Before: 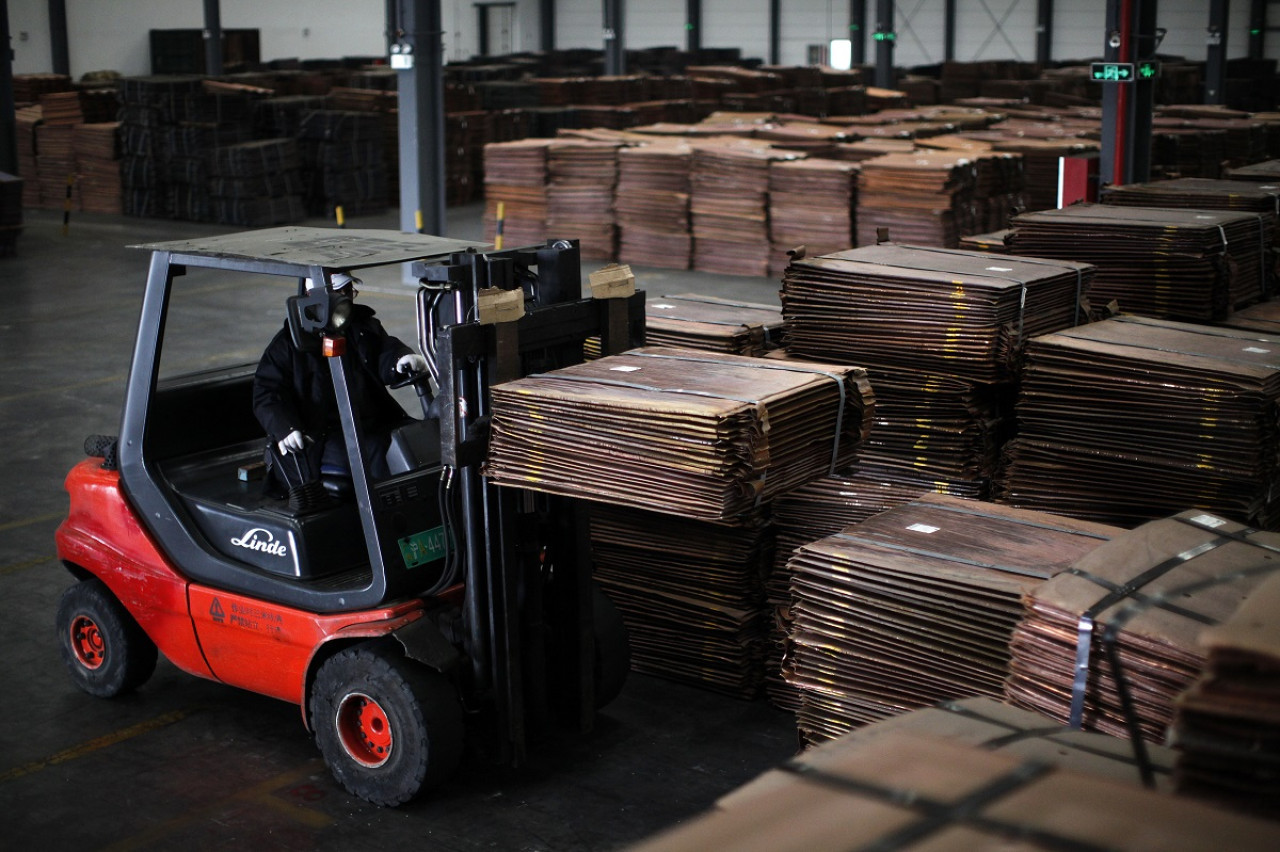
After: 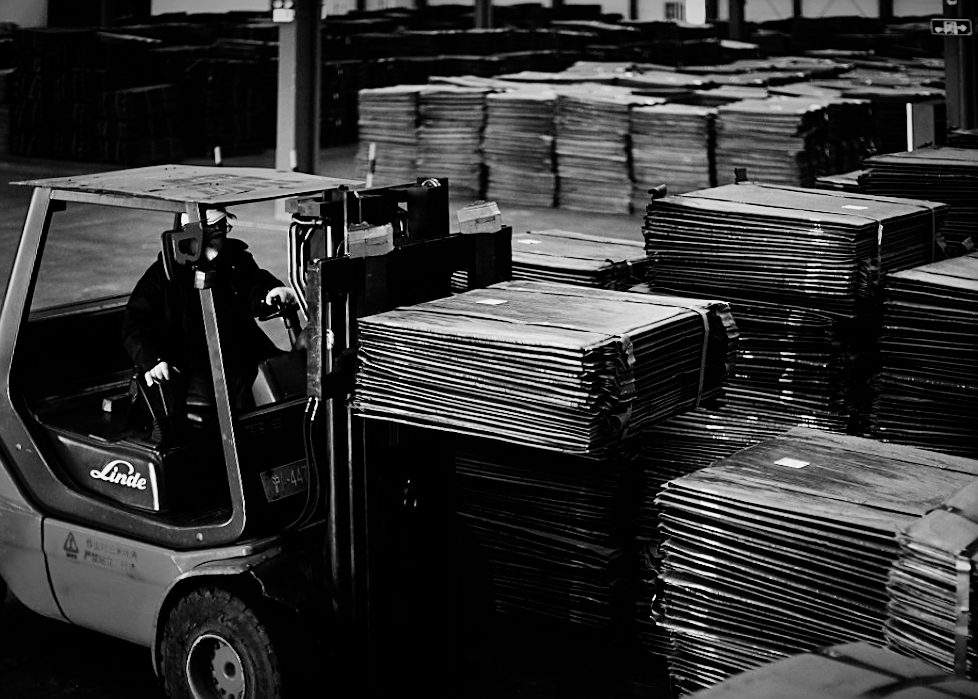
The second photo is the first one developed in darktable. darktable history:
tone equalizer: -8 EV -0.75 EV, -7 EV -0.7 EV, -6 EV -0.6 EV, -5 EV -0.4 EV, -3 EV 0.4 EV, -2 EV 0.6 EV, -1 EV 0.7 EV, +0 EV 0.75 EV, edges refinement/feathering 500, mask exposure compensation -1.57 EV, preserve details no
sharpen: on, module defaults
vignetting: fall-off start 98.29%, fall-off radius 100%, brightness -1, saturation 0.5, width/height ratio 1.428
exposure: exposure 0.2 EV, compensate highlight preservation false
filmic rgb: black relative exposure -7.65 EV, white relative exposure 4.56 EV, hardness 3.61, color science v6 (2022)
crop and rotate: left 7.196%, top 4.574%, right 10.605%, bottom 13.178%
rotate and perspective: rotation 0.215°, lens shift (vertical) -0.139, crop left 0.069, crop right 0.939, crop top 0.002, crop bottom 0.996
monochrome: size 1
